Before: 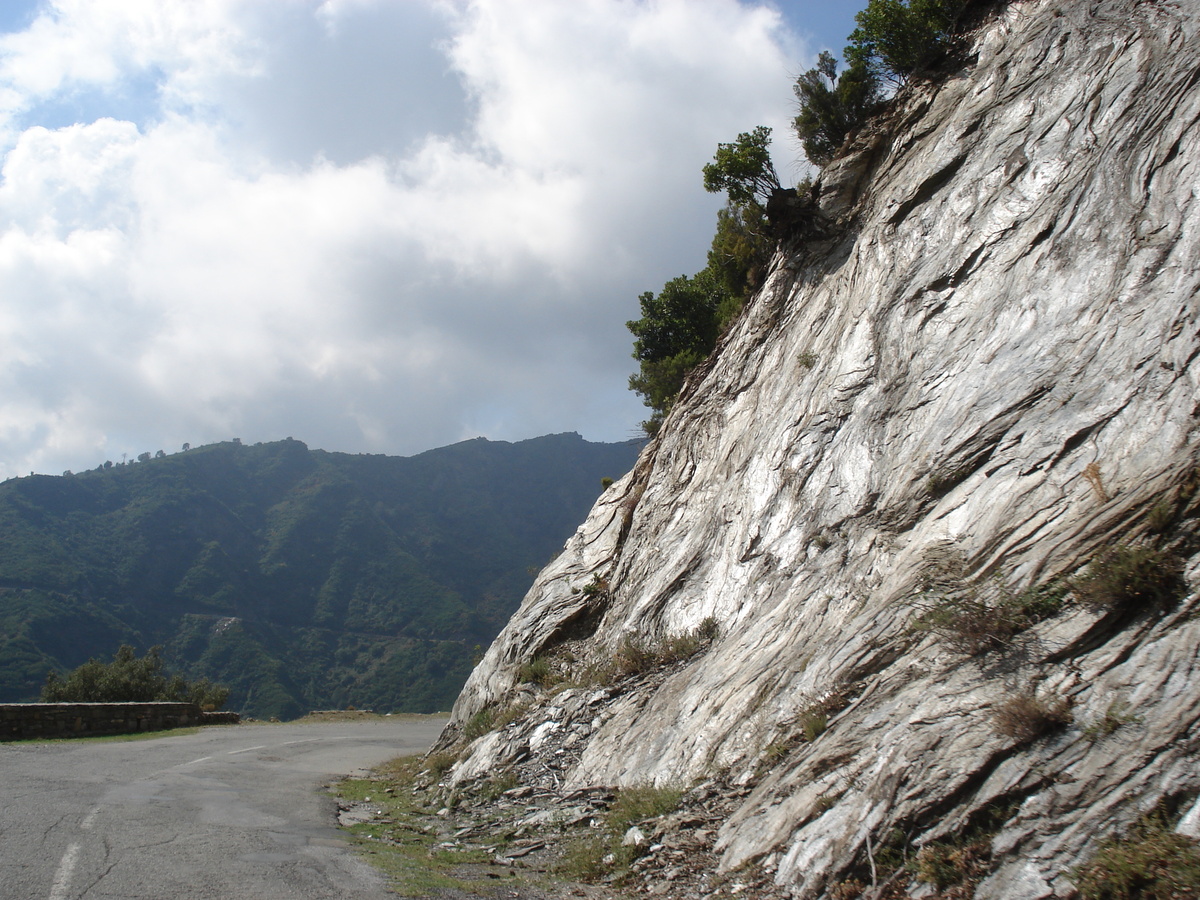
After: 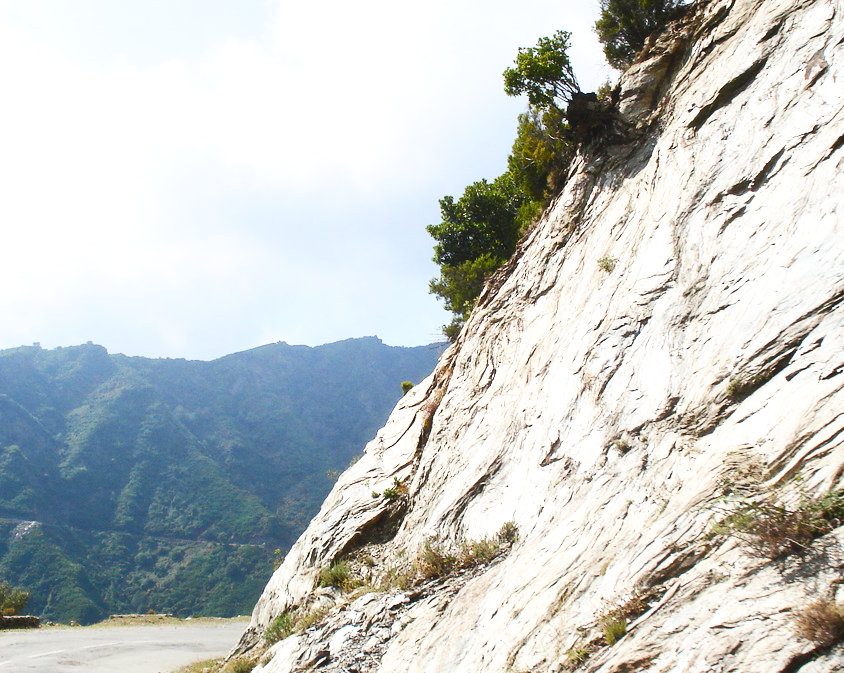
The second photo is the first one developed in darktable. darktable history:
base curve: curves: ch0 [(0, 0) (0.666, 0.806) (1, 1)], preserve colors none
exposure: exposure 0.61 EV, compensate exposure bias true, compensate highlight preservation false
tone curve: curves: ch0 [(0, 0) (0.003, 0.017) (0.011, 0.018) (0.025, 0.03) (0.044, 0.051) (0.069, 0.075) (0.1, 0.104) (0.136, 0.138) (0.177, 0.183) (0.224, 0.237) (0.277, 0.294) (0.335, 0.361) (0.399, 0.446) (0.468, 0.552) (0.543, 0.66) (0.623, 0.753) (0.709, 0.843) (0.801, 0.912) (0.898, 0.962) (1, 1)], color space Lab, independent channels, preserve colors none
crop and rotate: left 16.749%, top 10.762%, right 12.84%, bottom 14.369%
color balance rgb: perceptual saturation grading › global saturation 0.835%, perceptual saturation grading › highlights -29.338%, perceptual saturation grading › mid-tones 29.966%, perceptual saturation grading › shadows 58.784%, global vibrance 20%
